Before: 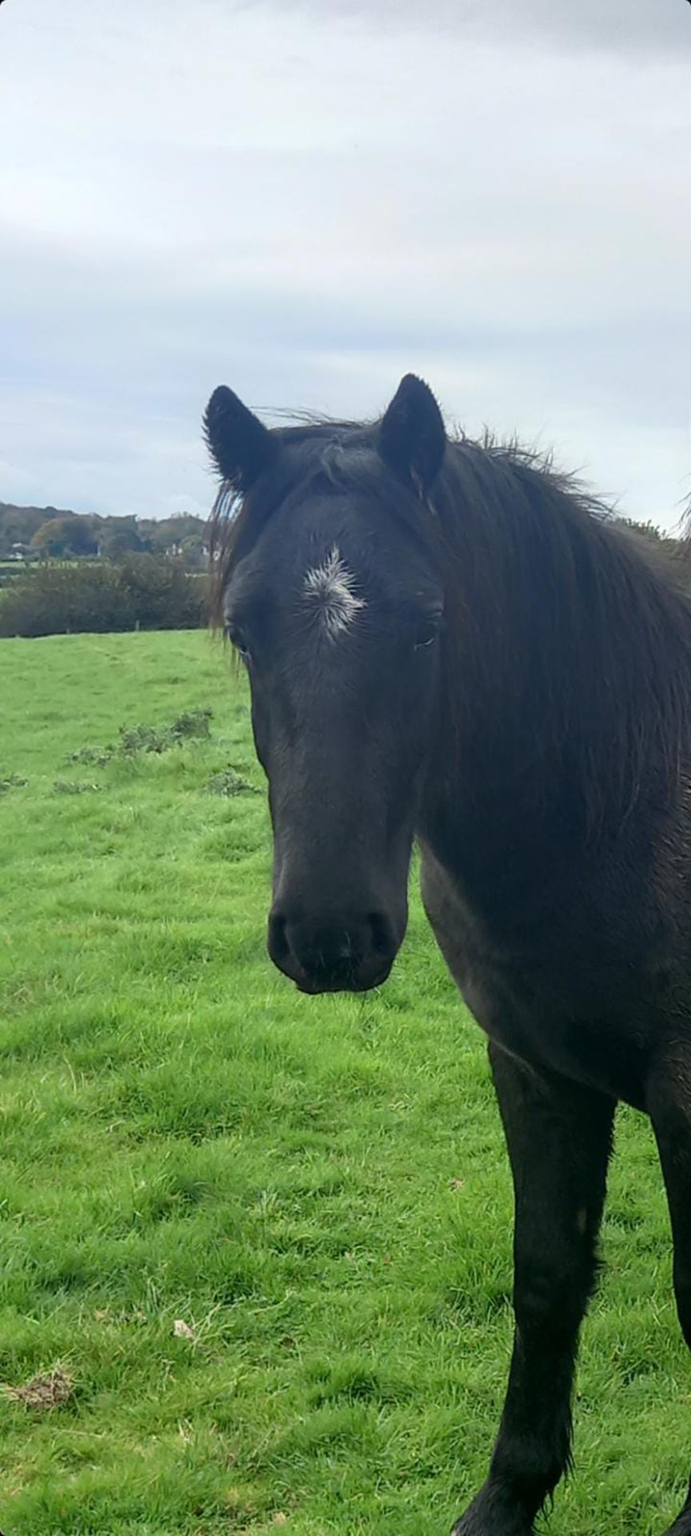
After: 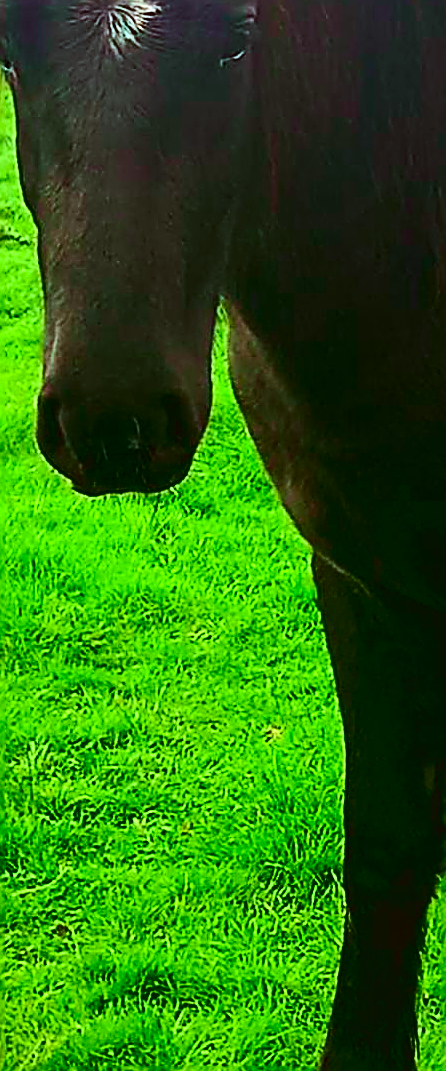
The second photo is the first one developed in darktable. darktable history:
color correction: highlights a* -5.49, highlights b* 9.79, shadows a* 9.84, shadows b* 24.99
sharpen: amount 1.988
velvia: on, module defaults
tone curve: curves: ch0 [(0, 0) (0.051, 0.047) (0.102, 0.099) (0.228, 0.262) (0.446, 0.527) (0.695, 0.778) (0.908, 0.946) (1, 1)]; ch1 [(0, 0) (0.339, 0.298) (0.402, 0.363) (0.453, 0.413) (0.485, 0.469) (0.494, 0.493) (0.504, 0.501) (0.525, 0.533) (0.563, 0.591) (0.597, 0.631) (1, 1)]; ch2 [(0, 0) (0.48, 0.48) (0.504, 0.5) (0.539, 0.554) (0.59, 0.628) (0.642, 0.682) (0.824, 0.815) (1, 1)], color space Lab, independent channels, preserve colors none
crop: left 34.51%, top 38.946%, right 13.81%, bottom 5.235%
contrast brightness saturation: contrast 0.269, brightness 0.022, saturation 0.885
